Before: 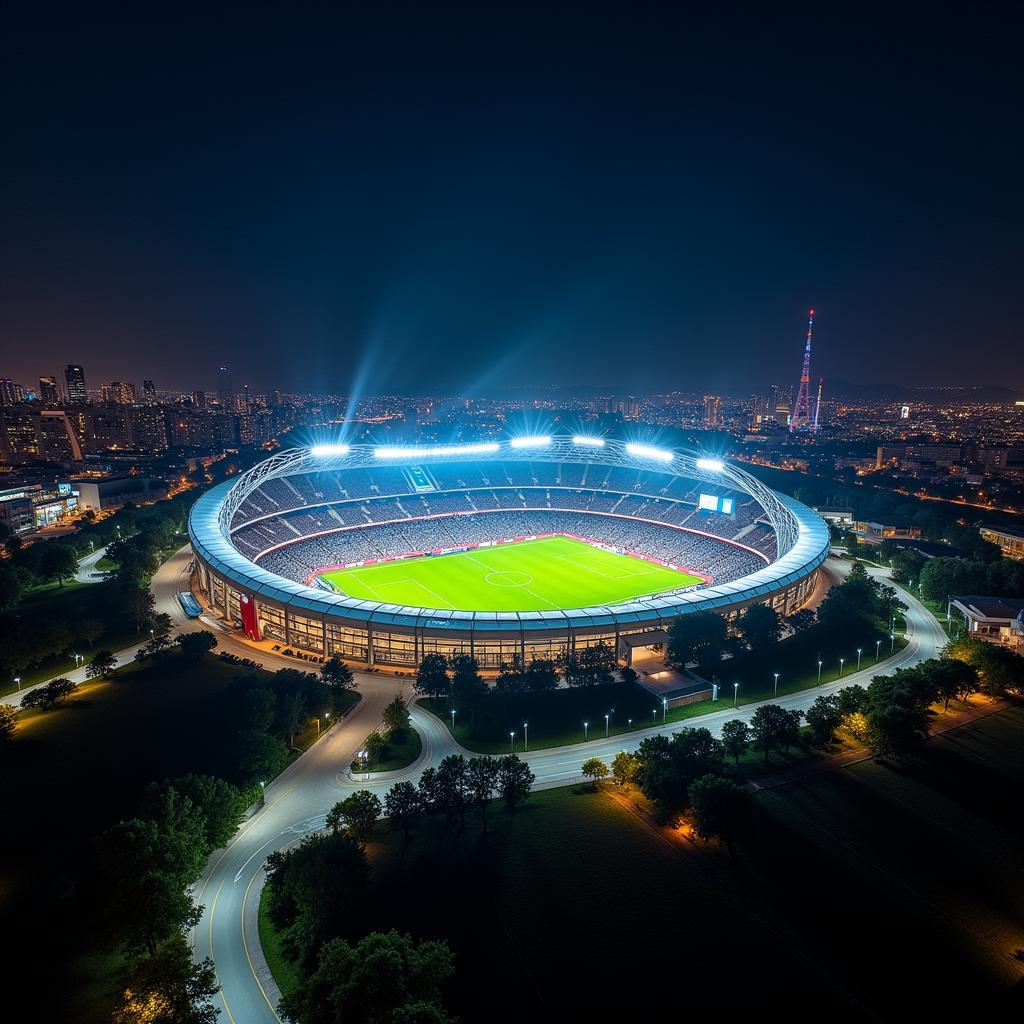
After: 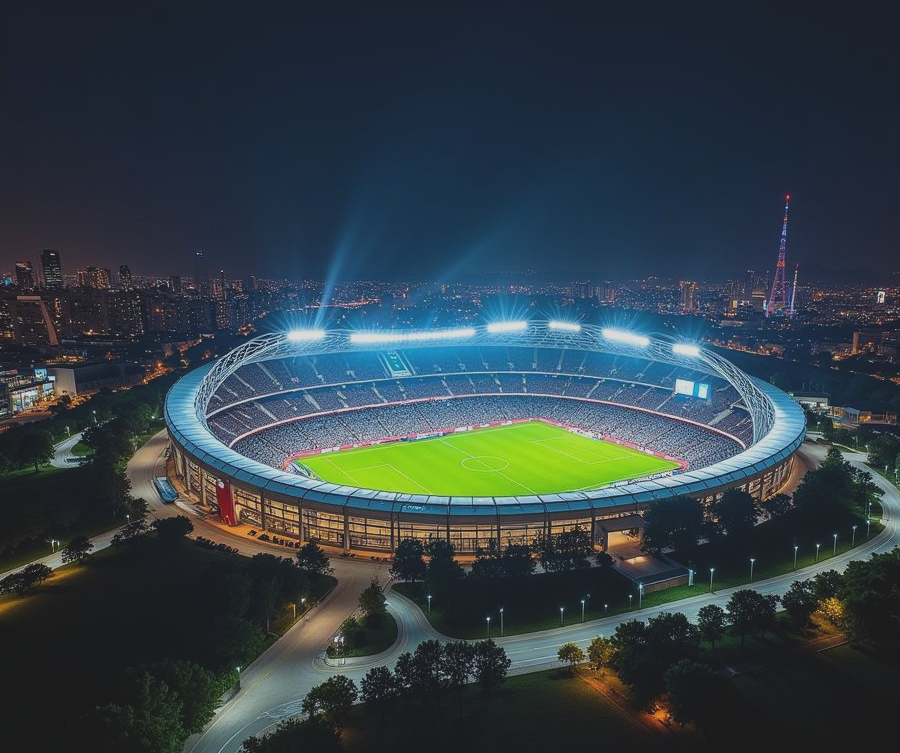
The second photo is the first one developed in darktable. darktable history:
exposure: black level correction -0.015, exposure -0.5 EV, compensate highlight preservation false
crop and rotate: left 2.425%, top 11.305%, right 9.6%, bottom 15.08%
